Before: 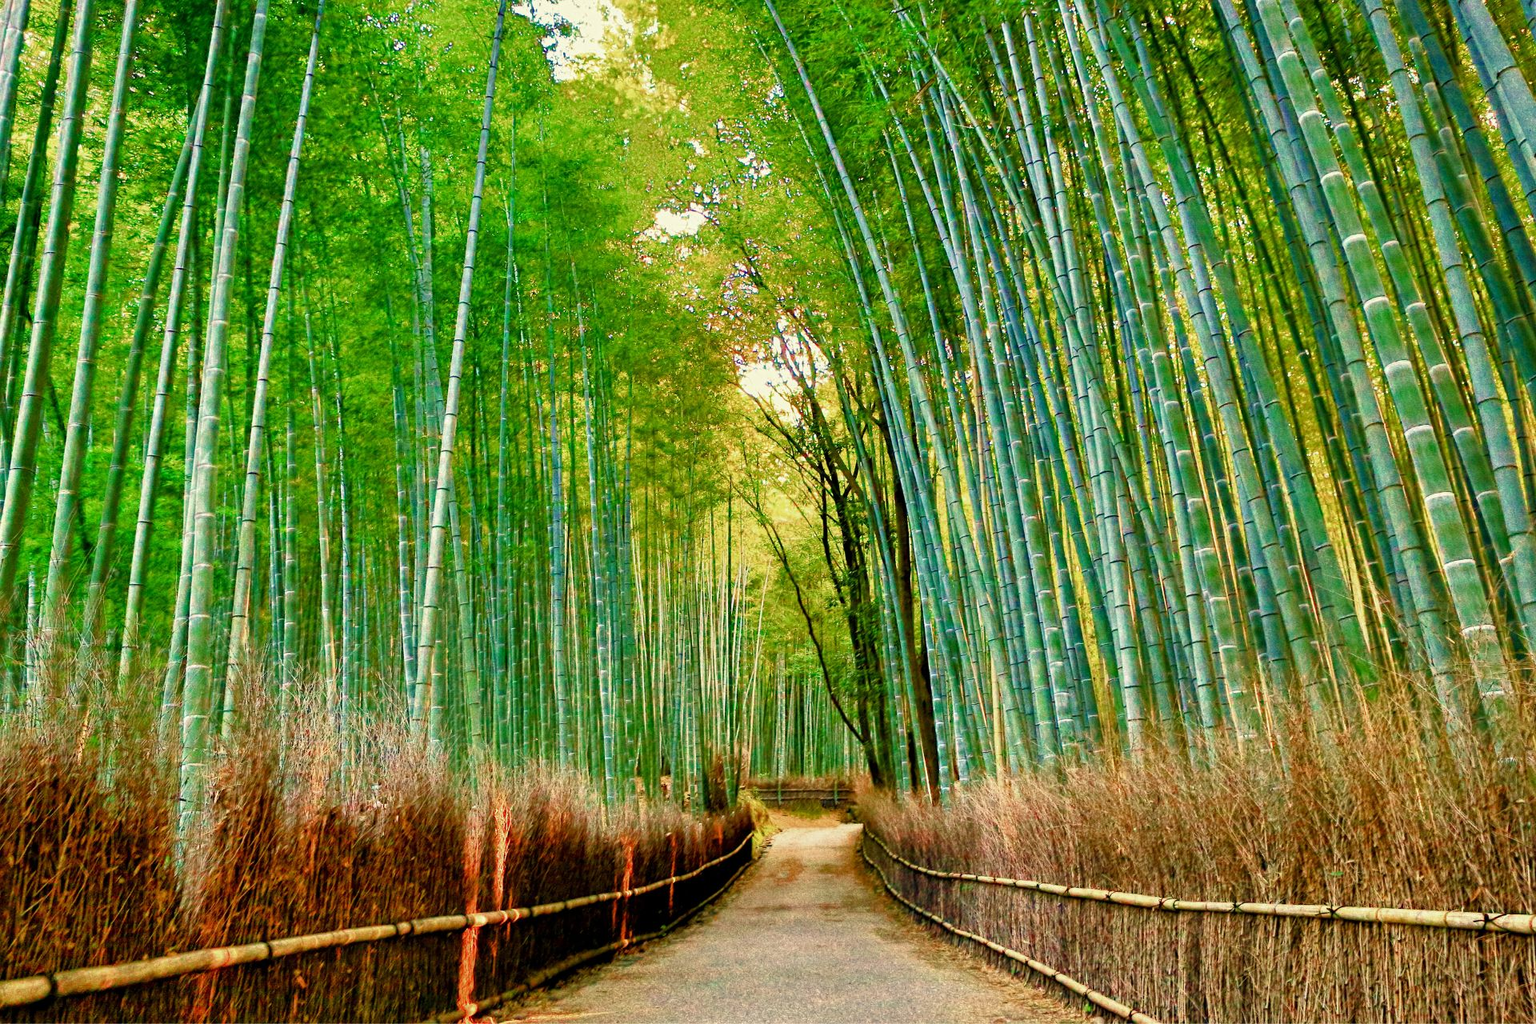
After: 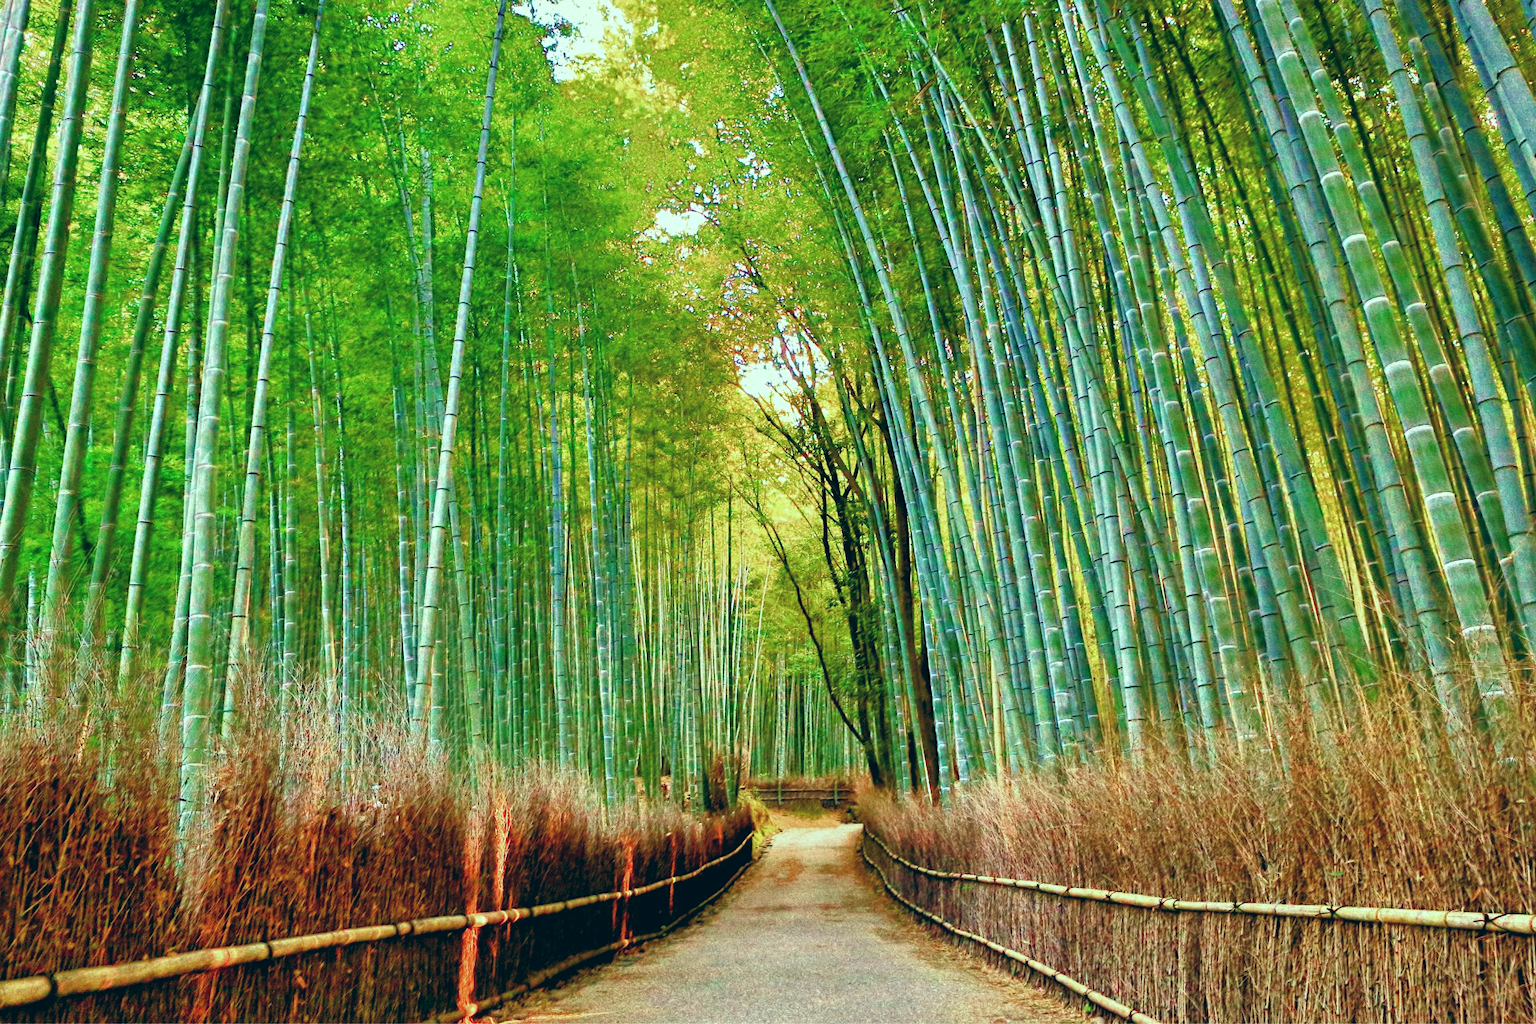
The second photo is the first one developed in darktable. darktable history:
exposure: exposure 0.15 EV, compensate highlight preservation false
color balance: lift [1.003, 0.993, 1.001, 1.007], gamma [1.018, 1.072, 0.959, 0.928], gain [0.974, 0.873, 1.031, 1.127]
